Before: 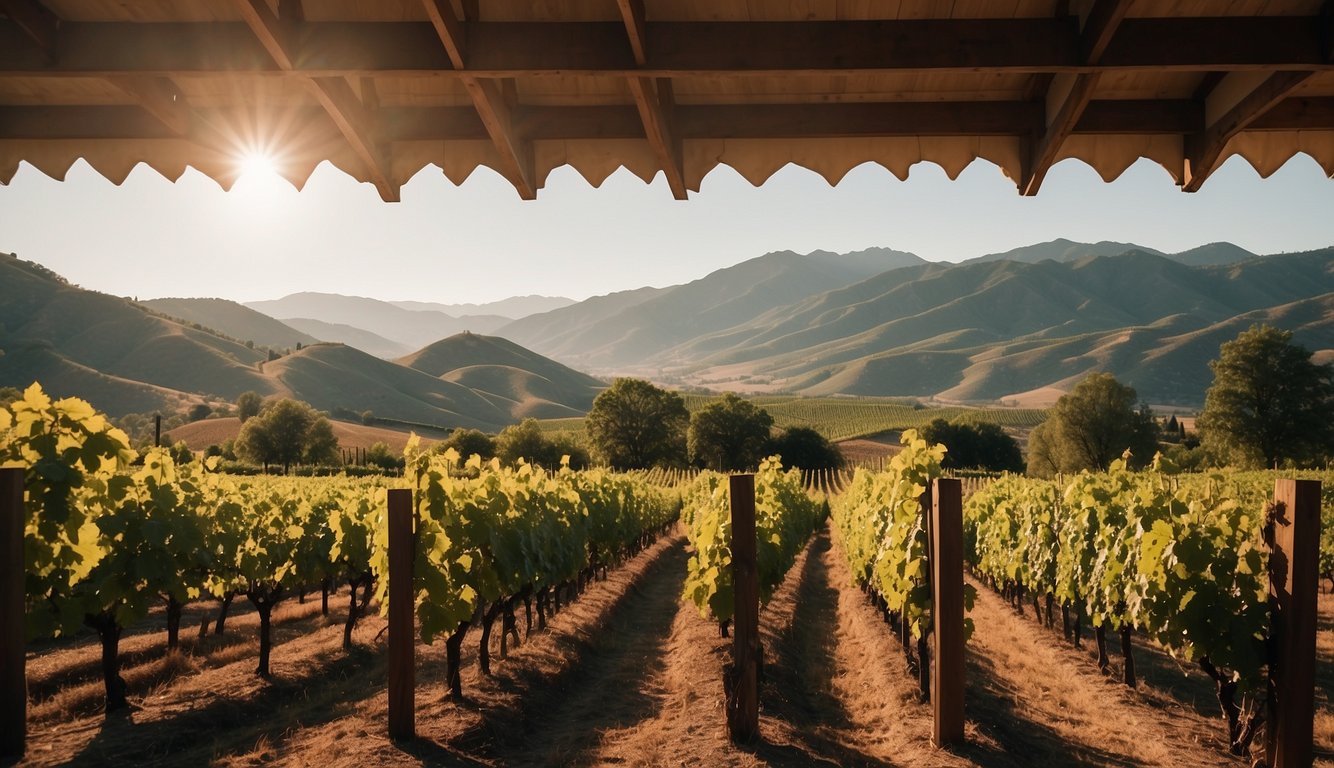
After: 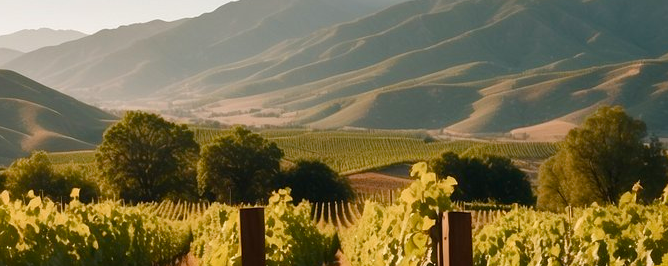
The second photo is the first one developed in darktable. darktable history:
color balance rgb: perceptual saturation grading › global saturation 20%, perceptual saturation grading › highlights -25.707%, perceptual saturation grading › shadows 24.497%, global vibrance 14.568%
crop: left 36.759%, top 34.88%, right 13.121%, bottom 30.477%
exposure: compensate highlight preservation false
